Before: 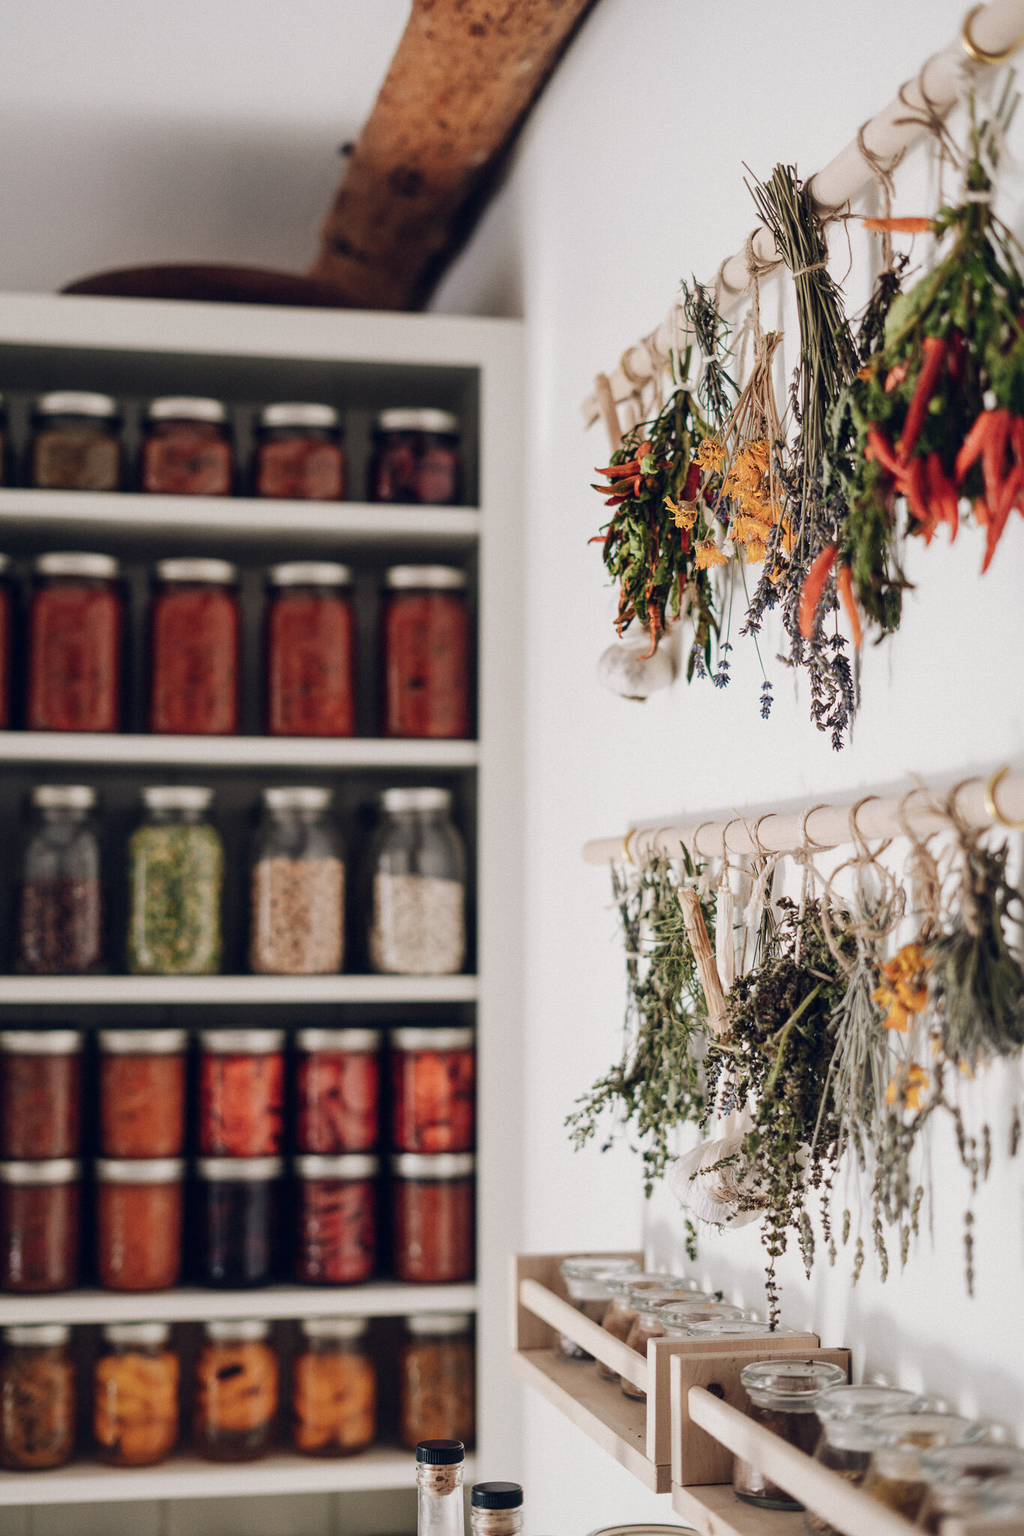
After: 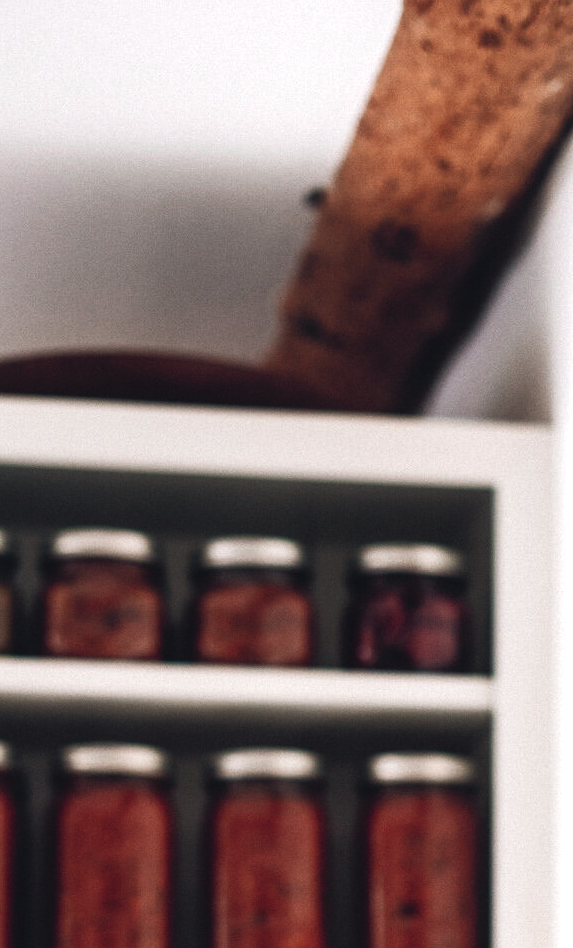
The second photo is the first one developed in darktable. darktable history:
tone equalizer: -8 EV -0.75 EV, -7 EV -0.7 EV, -6 EV -0.6 EV, -5 EV -0.4 EV, -3 EV 0.4 EV, -2 EV 0.6 EV, -1 EV 0.7 EV, +0 EV 0.75 EV, edges refinement/feathering 500, mask exposure compensation -1.57 EV, preserve details no
crop and rotate: left 10.817%, top 0.062%, right 47.194%, bottom 53.626%
tone curve: curves: ch0 [(0.001, 0.042) (0.128, 0.16) (0.452, 0.42) (0.603, 0.566) (0.754, 0.733) (1, 1)]; ch1 [(0, 0) (0.325, 0.327) (0.412, 0.441) (0.473, 0.466) (0.5, 0.499) (0.549, 0.558) (0.617, 0.625) (0.713, 0.7) (1, 1)]; ch2 [(0, 0) (0.386, 0.397) (0.445, 0.47) (0.505, 0.498) (0.529, 0.524) (0.574, 0.569) (0.652, 0.641) (1, 1)], color space Lab, independent channels, preserve colors none
